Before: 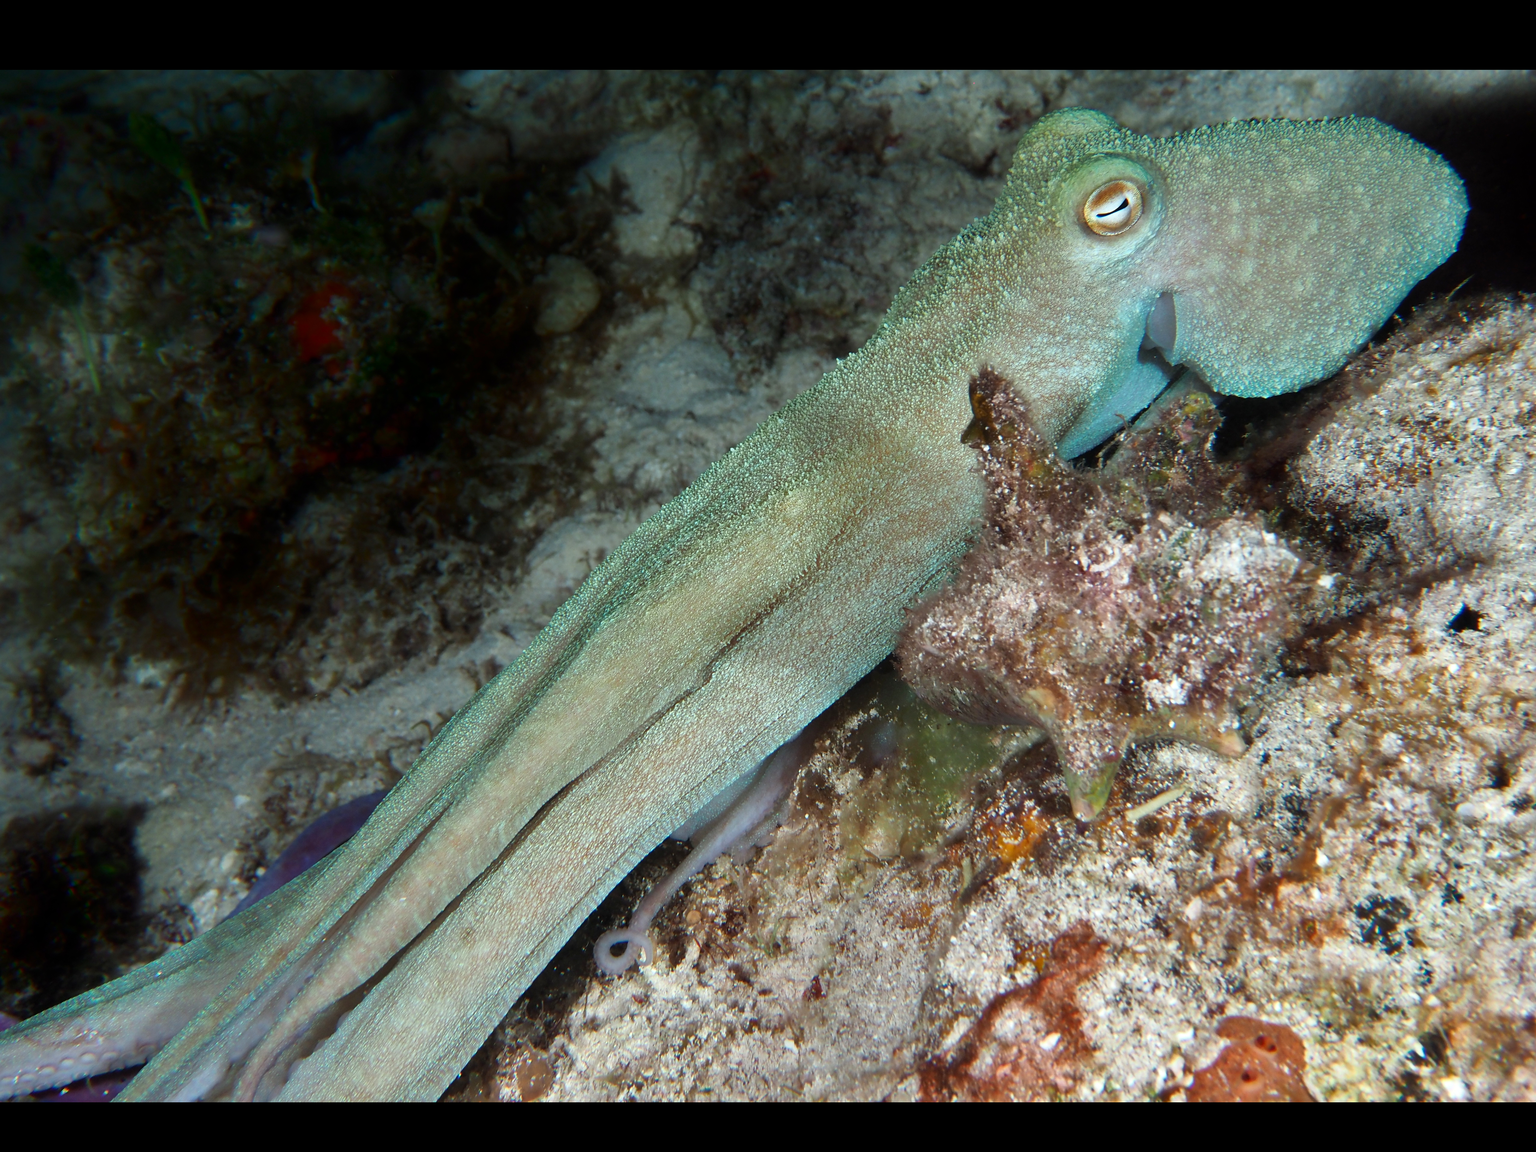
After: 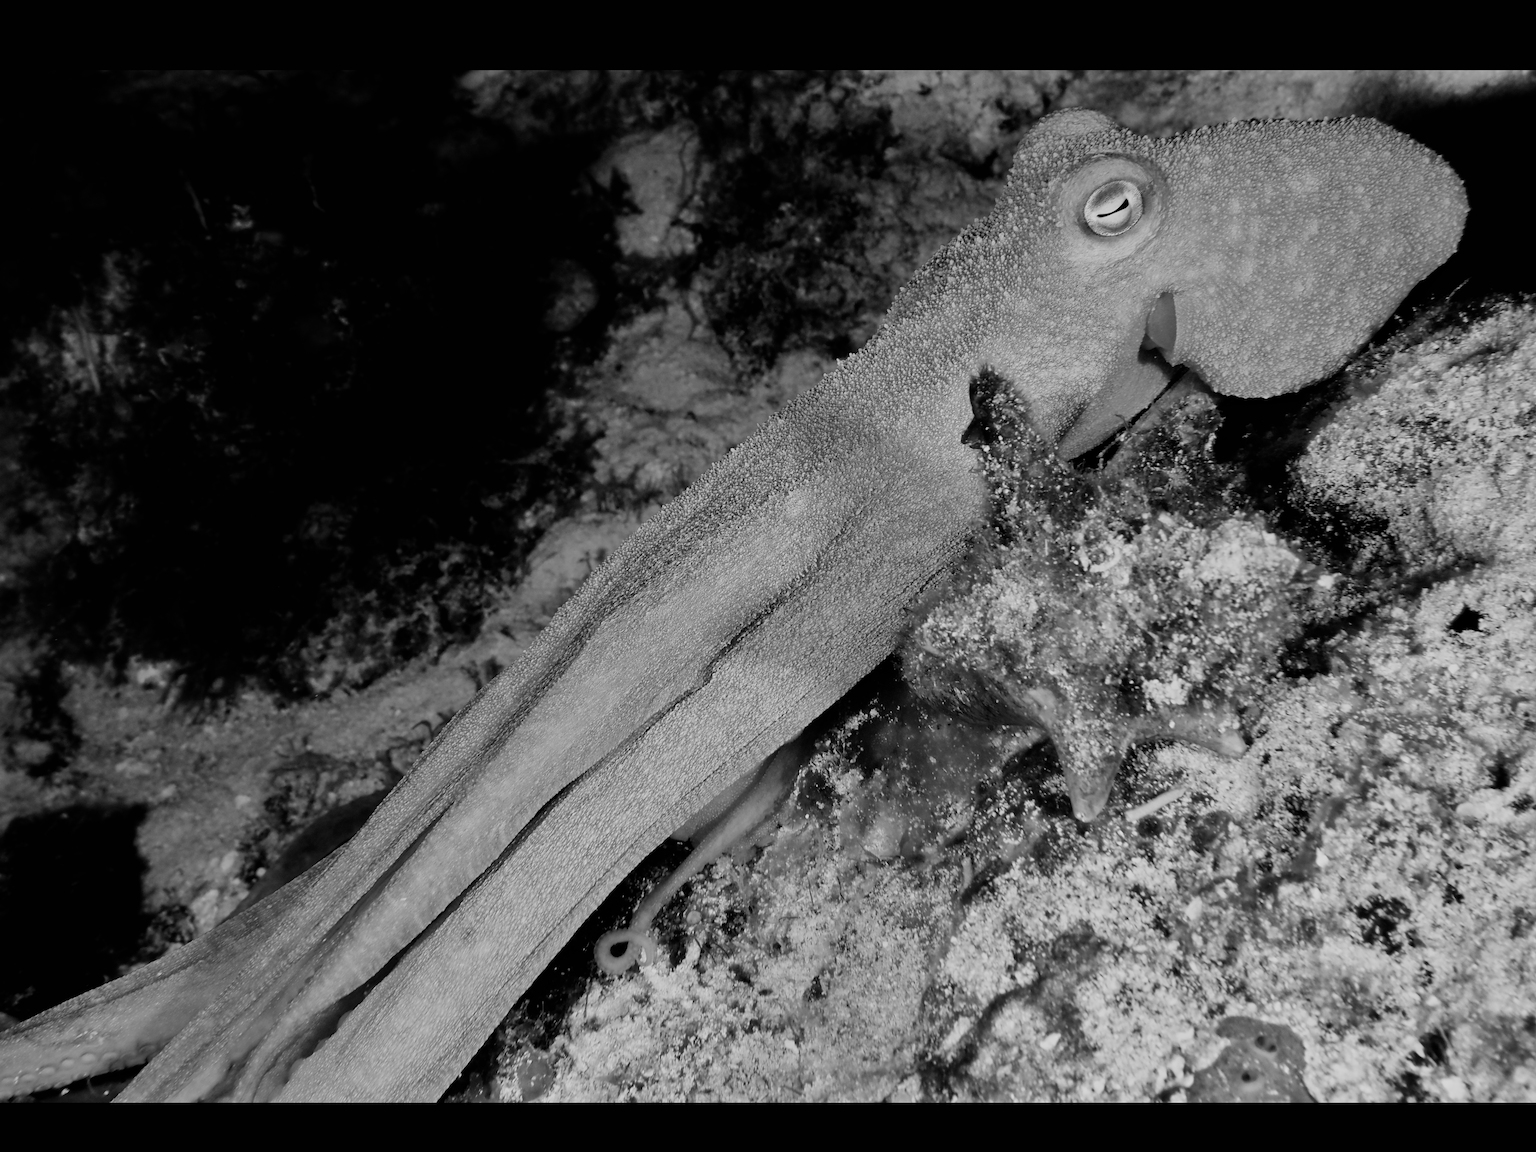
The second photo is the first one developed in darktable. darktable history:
monochrome: a 26.22, b 42.67, size 0.8
filmic rgb: black relative exposure -5 EV, hardness 2.88, contrast 1.3, highlights saturation mix -30%
shadows and highlights: shadows 37.27, highlights -28.18, soften with gaussian
color balance rgb: perceptual saturation grading › global saturation 10%, global vibrance 10%
